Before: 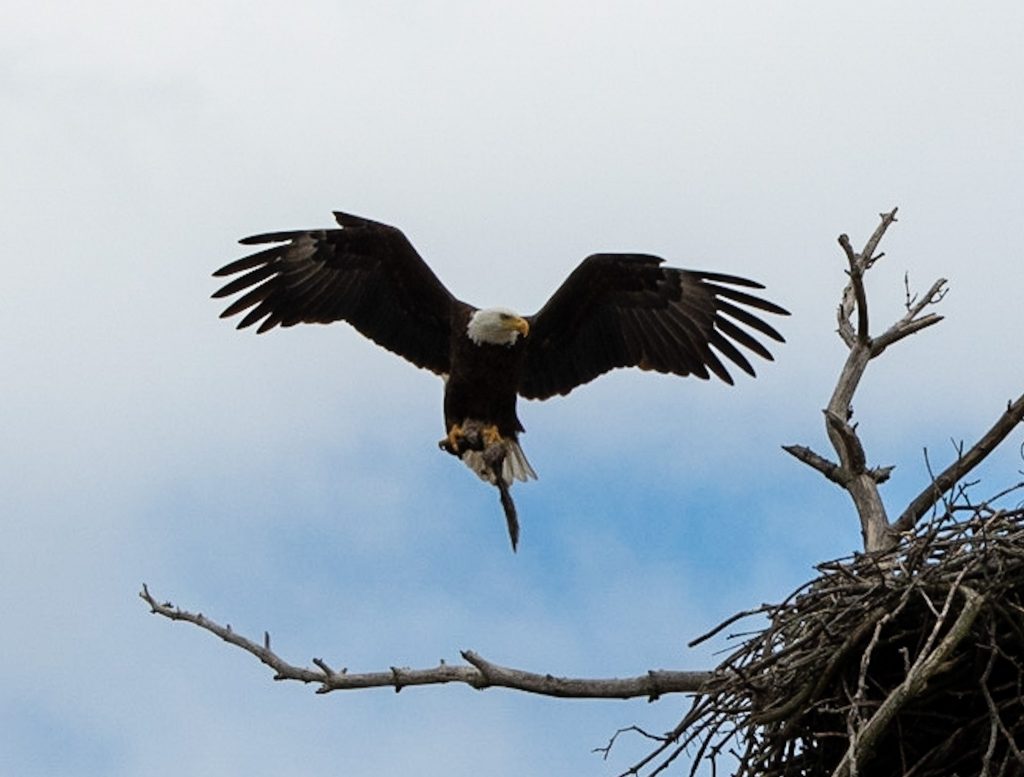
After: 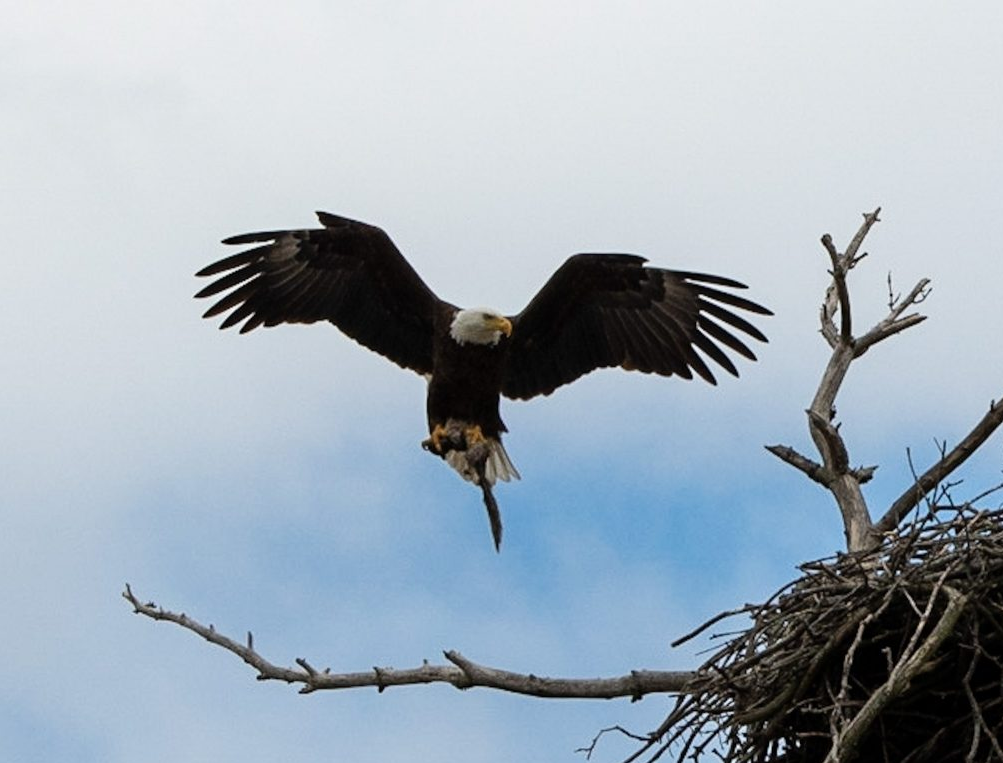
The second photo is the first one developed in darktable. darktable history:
crop: left 1.699%, right 0.273%, bottom 1.73%
